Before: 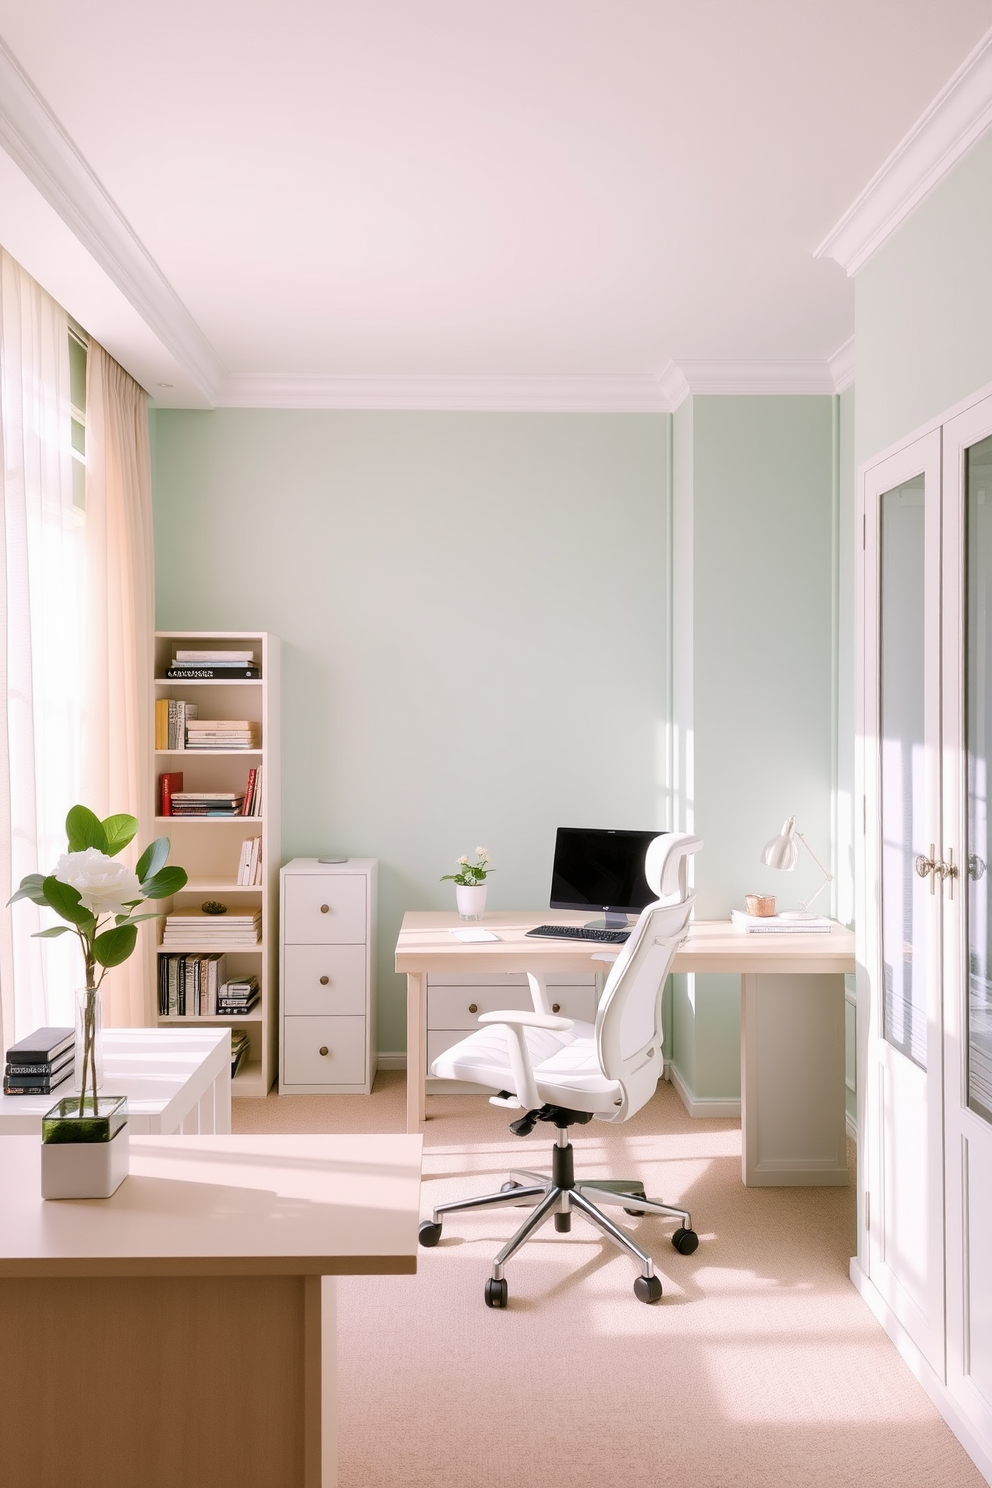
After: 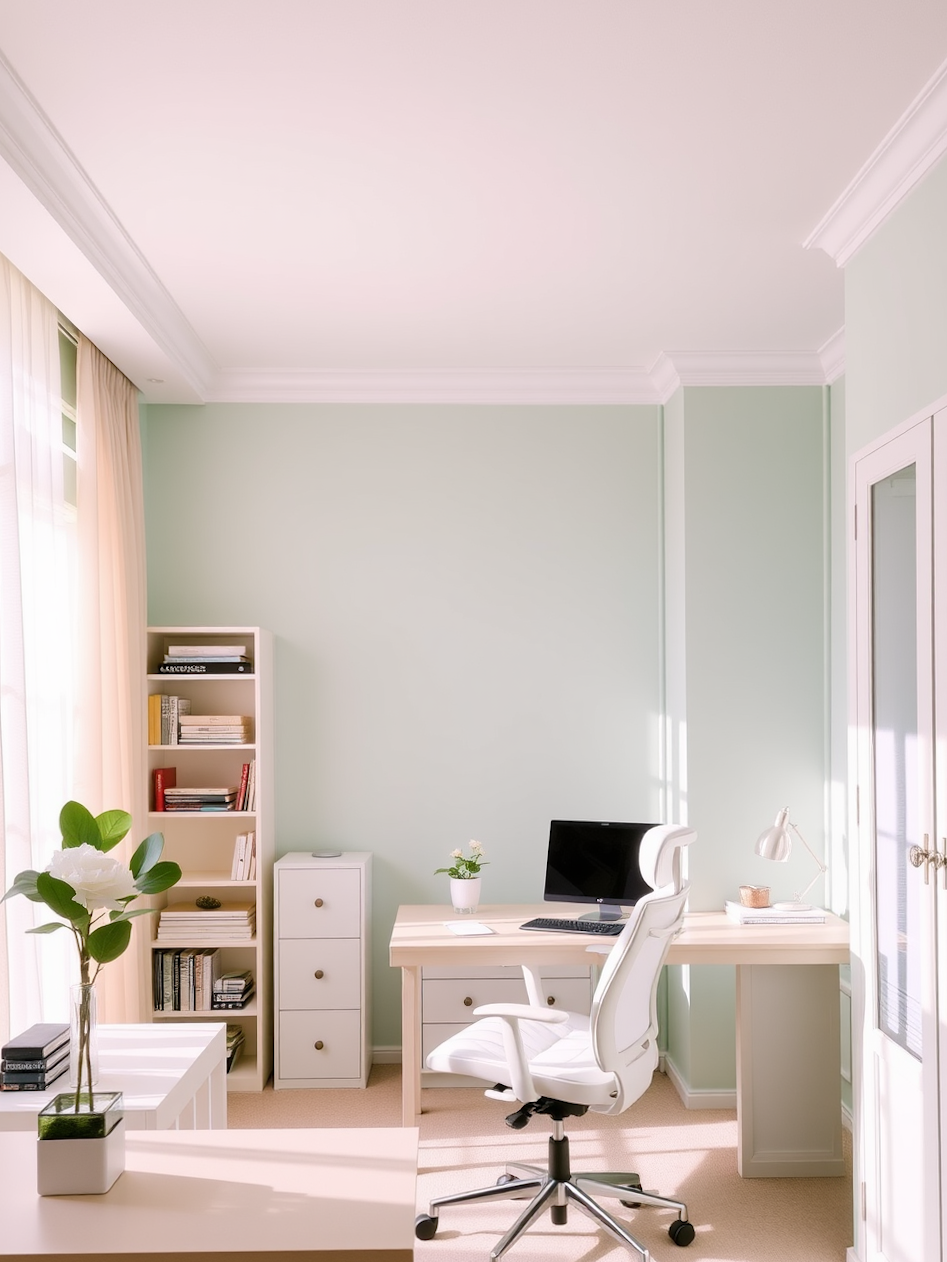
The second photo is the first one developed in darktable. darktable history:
crop and rotate: angle 0.409°, left 0.217%, right 3.291%, bottom 14.245%
